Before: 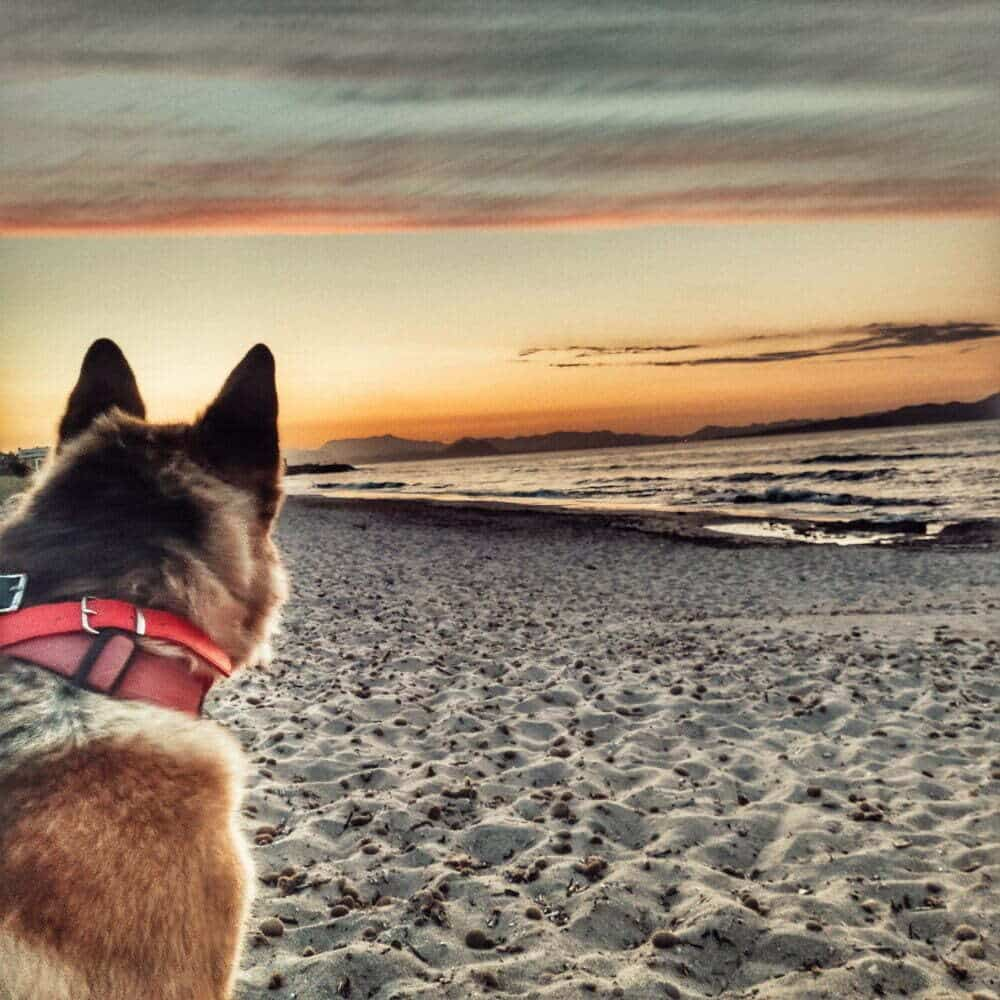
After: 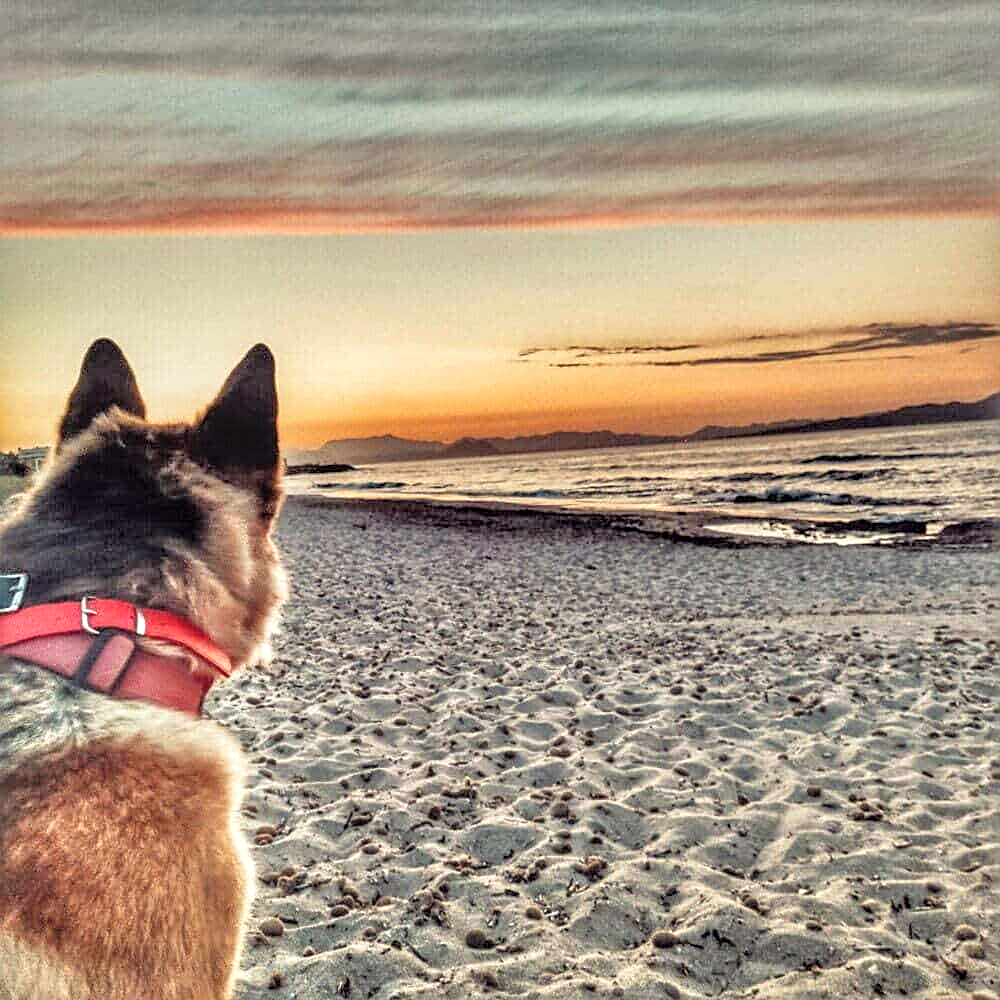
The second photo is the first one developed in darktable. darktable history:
local contrast: on, module defaults
sharpen: on, module defaults
tone equalizer: -7 EV 0.15 EV, -6 EV 0.6 EV, -5 EV 1.15 EV, -4 EV 1.33 EV, -3 EV 1.15 EV, -2 EV 0.6 EV, -1 EV 0.15 EV, mask exposure compensation -0.5 EV
